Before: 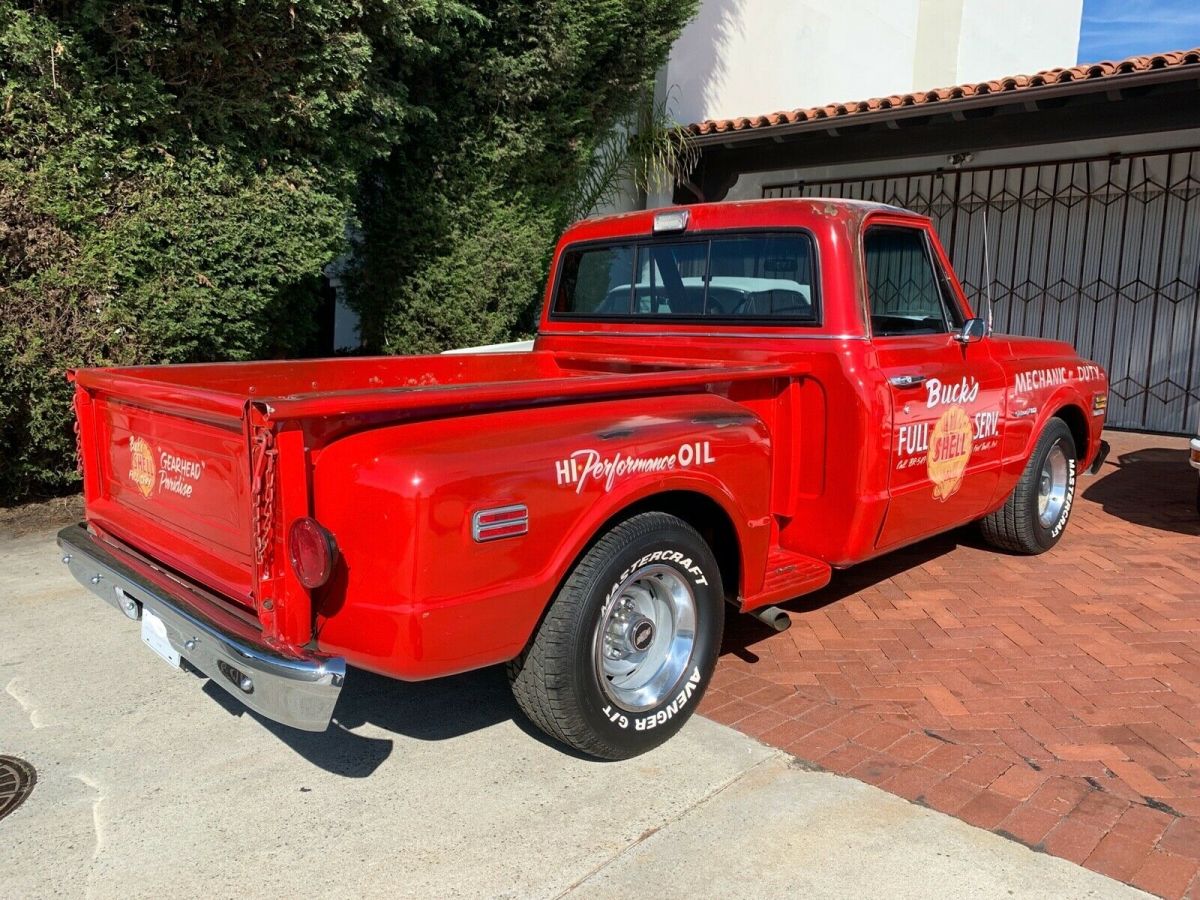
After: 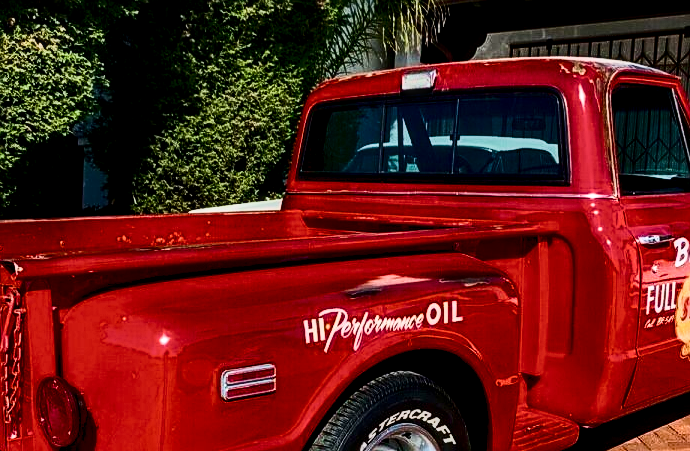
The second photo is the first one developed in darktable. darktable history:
local contrast: detail 130%
contrast brightness saturation: contrast 0.512, saturation -0.085
tone equalizer: on, module defaults
color balance rgb: perceptual saturation grading › global saturation 36.28%, perceptual saturation grading › shadows 35.578%, global vibrance 14.832%
sharpen: amount 0.495
filmic rgb: black relative exposure -7.65 EV, white relative exposure 4.56 EV, hardness 3.61
velvia: on, module defaults
crop: left 21.035%, top 15.725%, right 21.463%, bottom 34.153%
